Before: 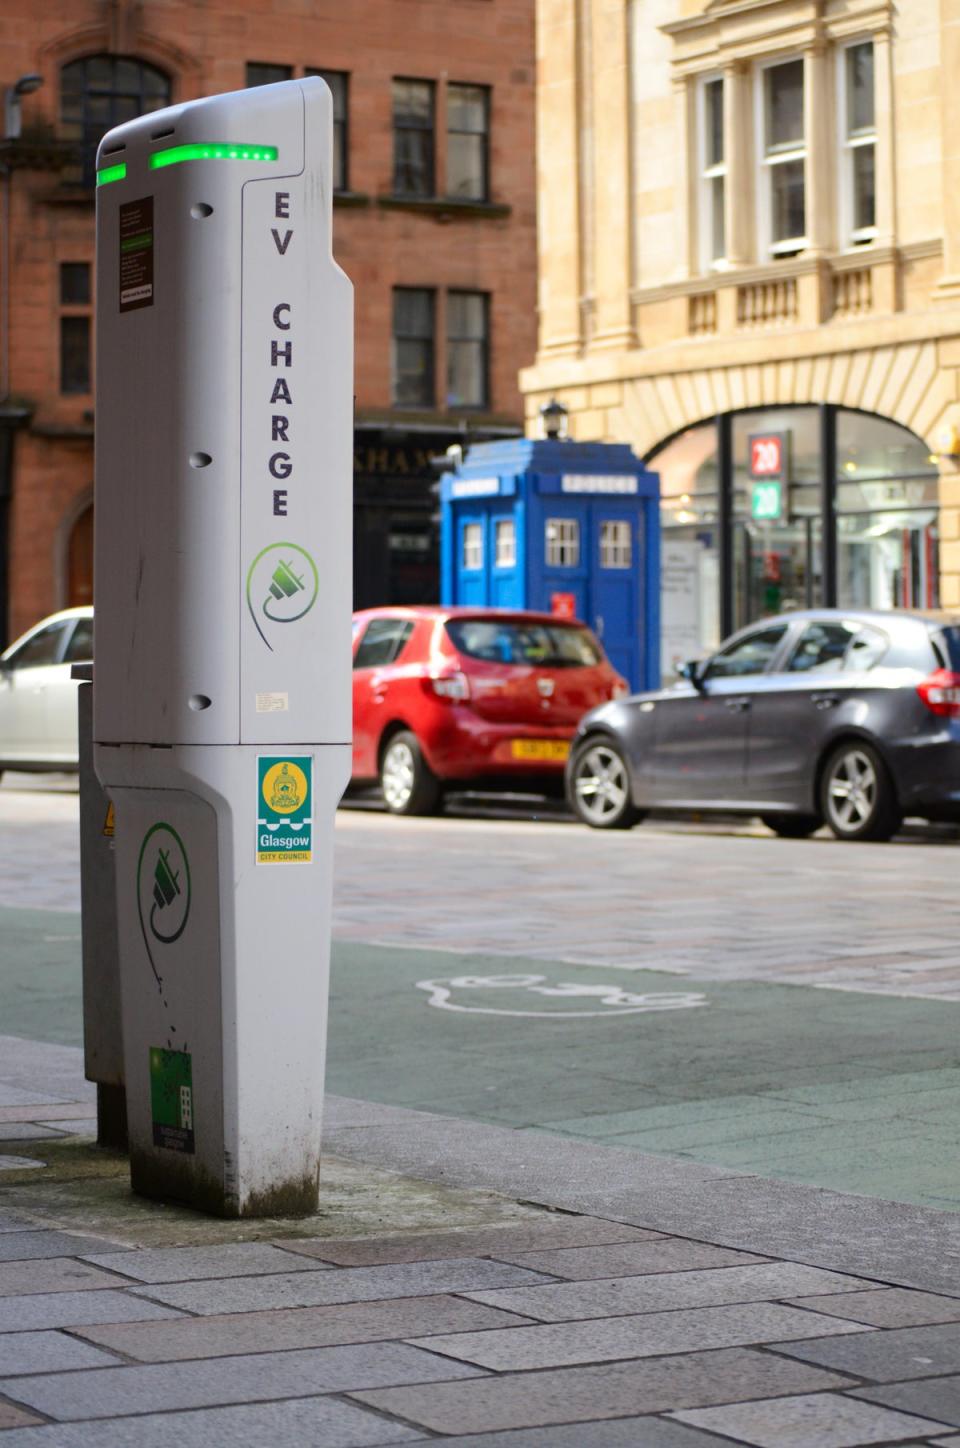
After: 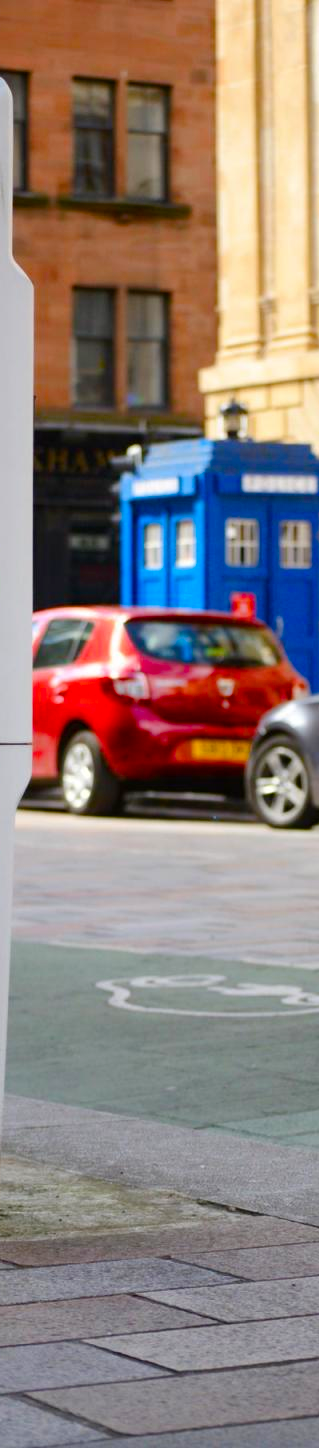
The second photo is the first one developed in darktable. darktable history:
white balance: emerald 1
color balance rgb: perceptual saturation grading › global saturation 35%, perceptual saturation grading › highlights -25%, perceptual saturation grading › shadows 50%
crop: left 33.36%, right 33.36%
